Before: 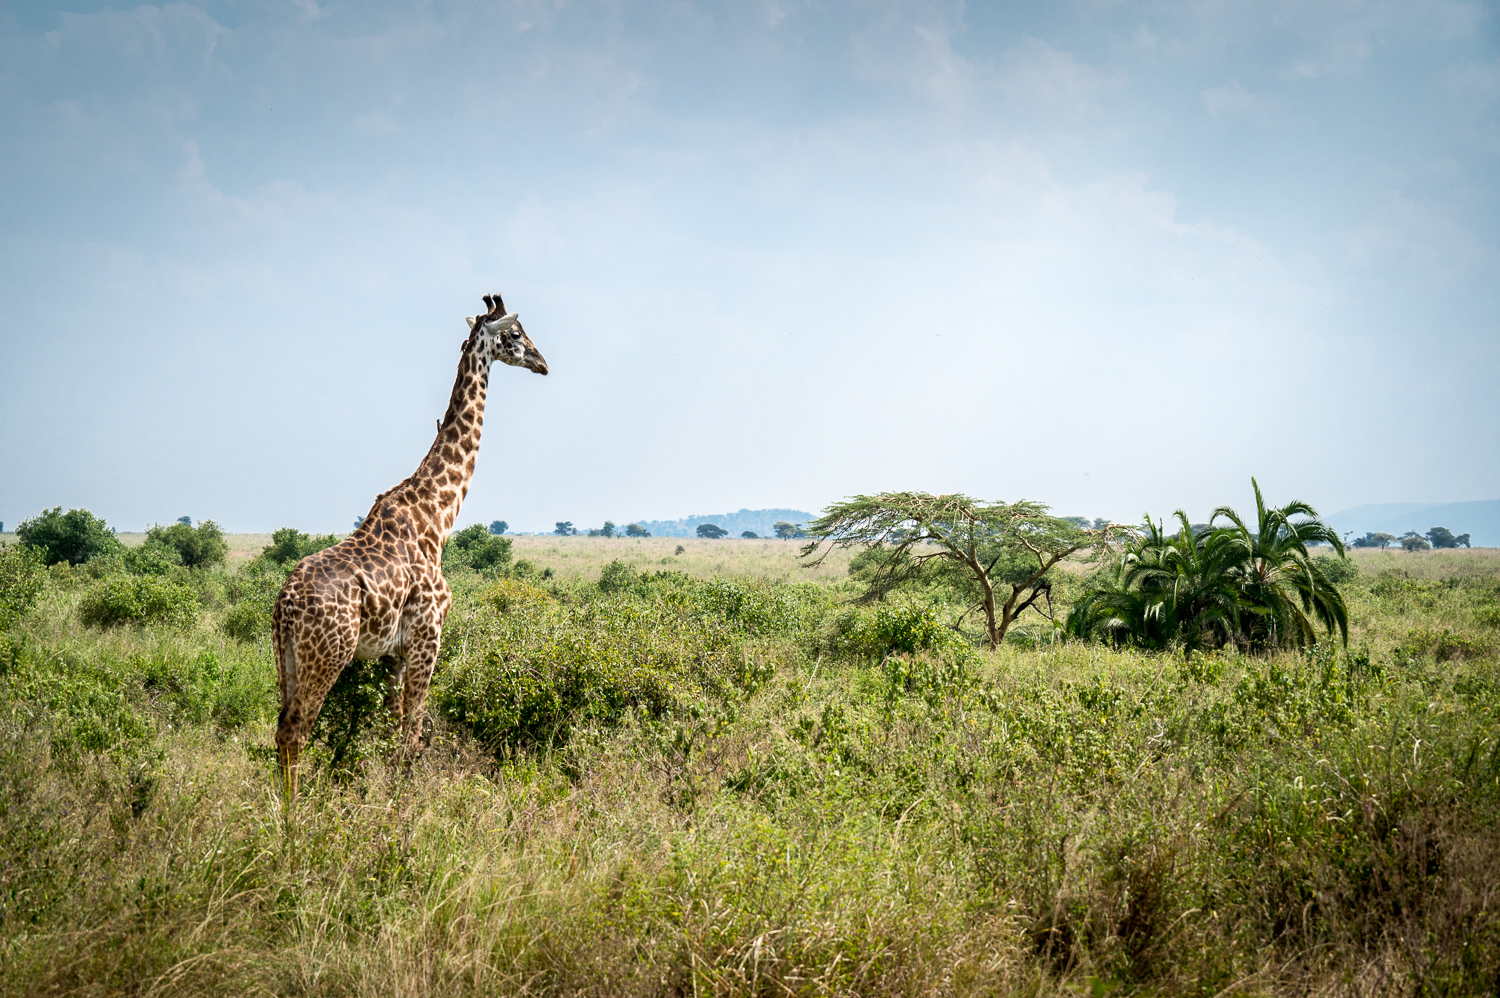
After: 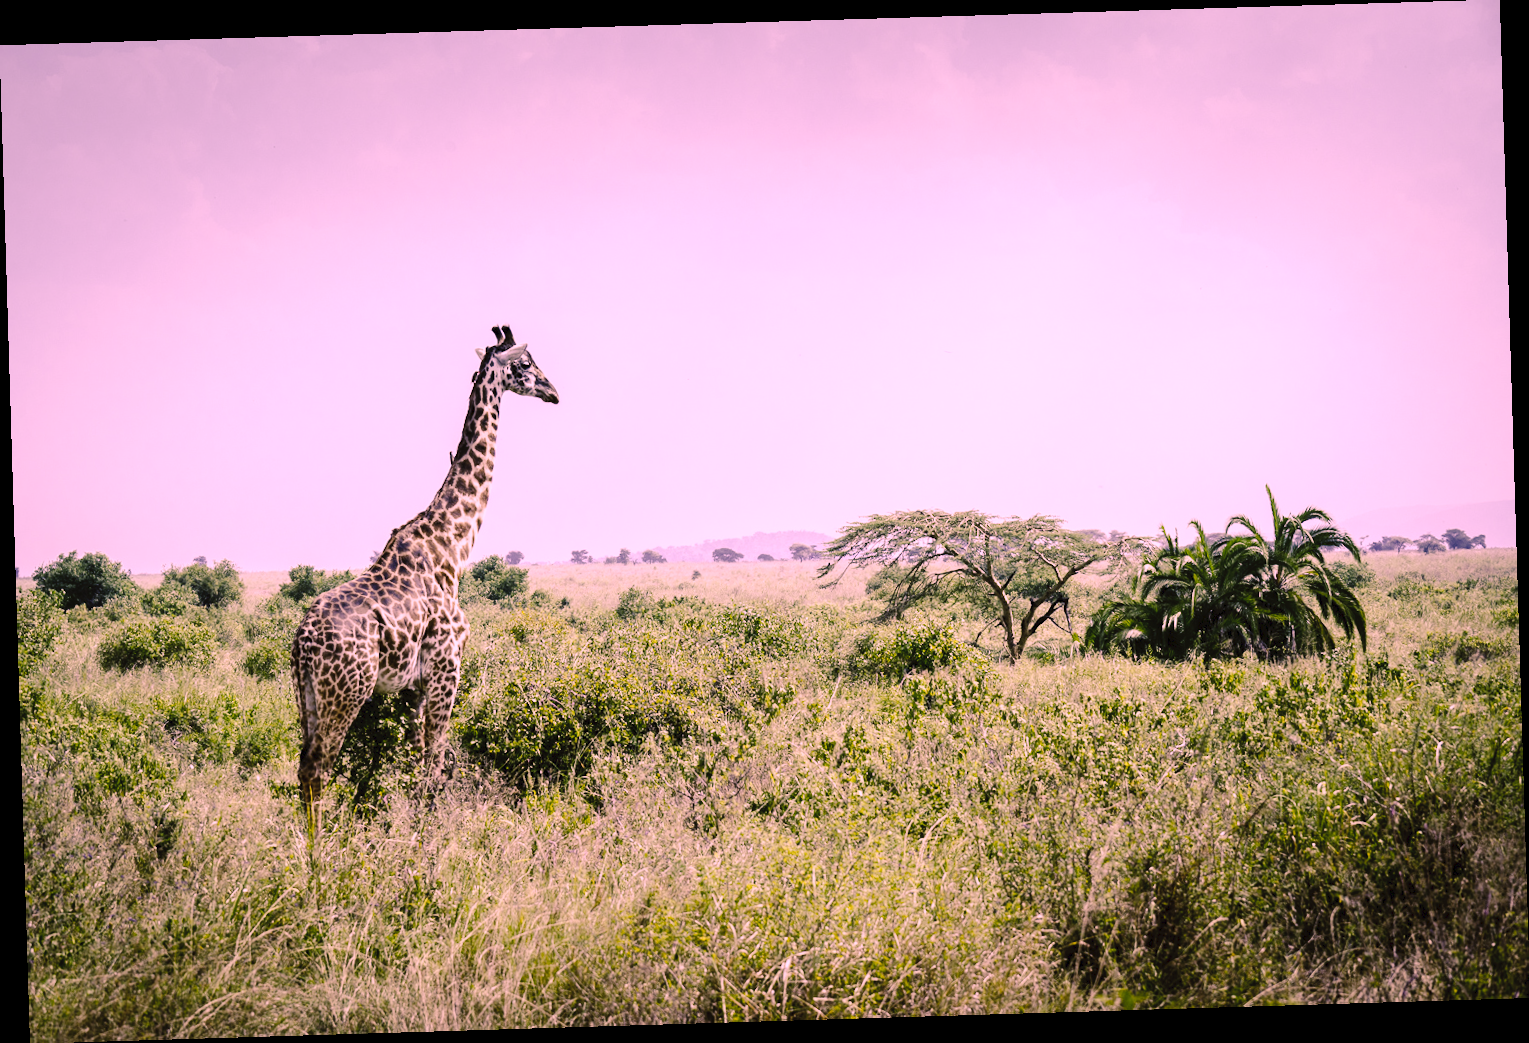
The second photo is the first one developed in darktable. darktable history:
white balance: red 0.766, blue 1.537
rotate and perspective: rotation -1.75°, automatic cropping off
tone curve: curves: ch0 [(0, 0) (0.003, 0.034) (0.011, 0.038) (0.025, 0.046) (0.044, 0.054) (0.069, 0.06) (0.1, 0.079) (0.136, 0.114) (0.177, 0.151) (0.224, 0.213) (0.277, 0.293) (0.335, 0.385) (0.399, 0.482) (0.468, 0.578) (0.543, 0.655) (0.623, 0.724) (0.709, 0.786) (0.801, 0.854) (0.898, 0.922) (1, 1)], preserve colors none
color correction: highlights a* 40, highlights b* 40, saturation 0.69
